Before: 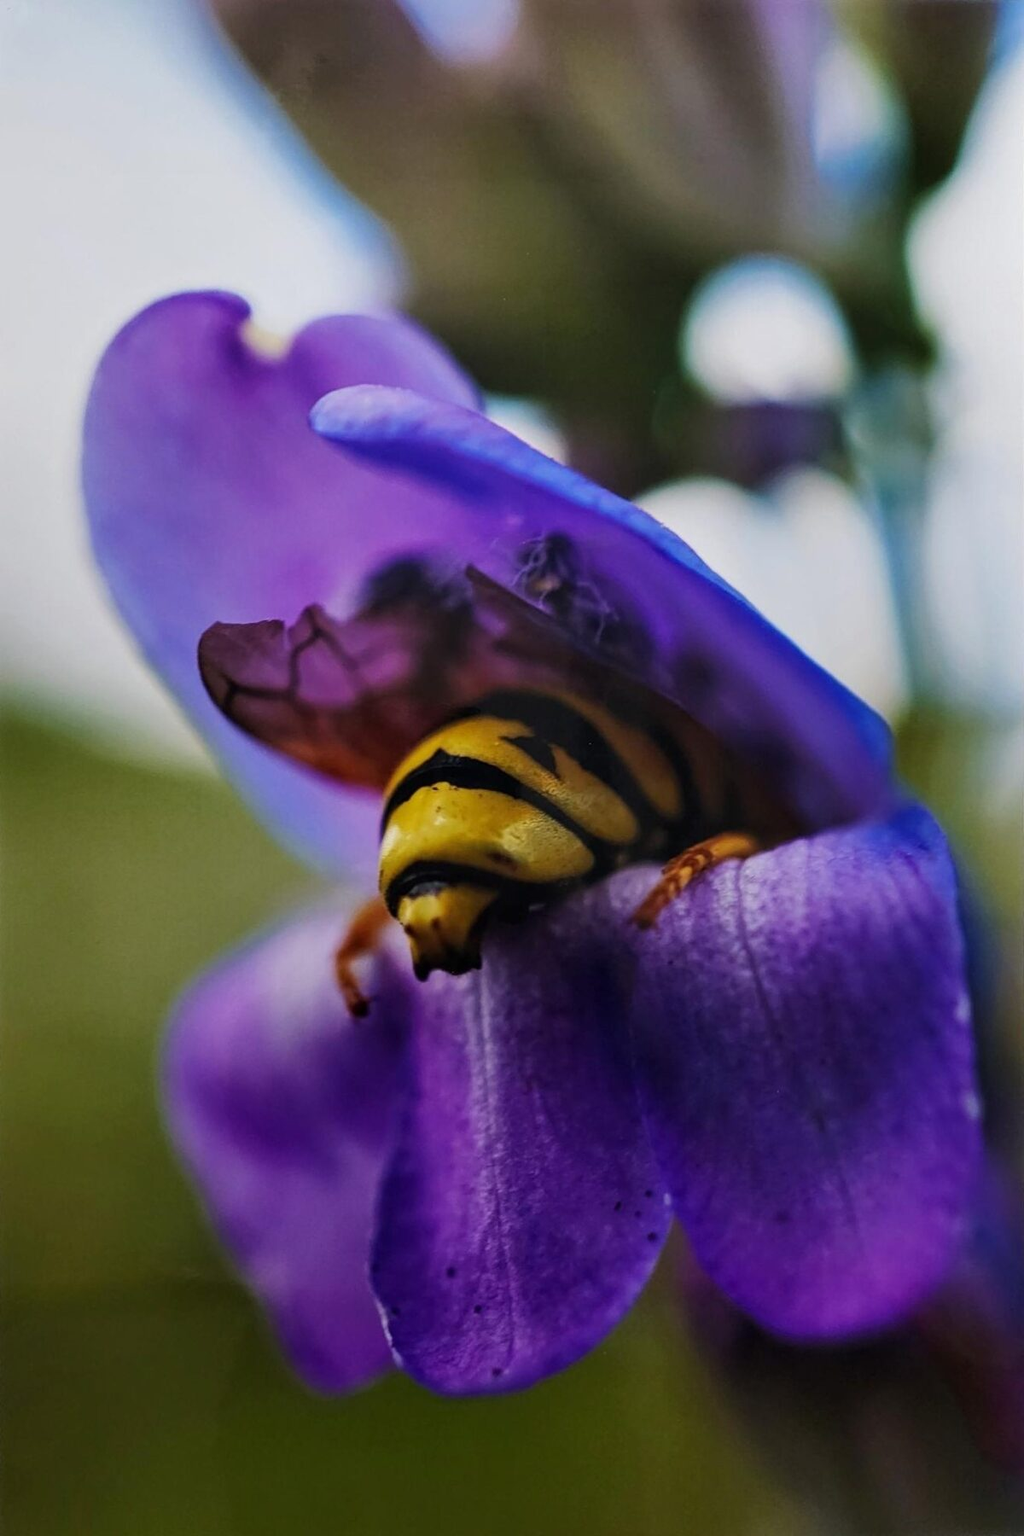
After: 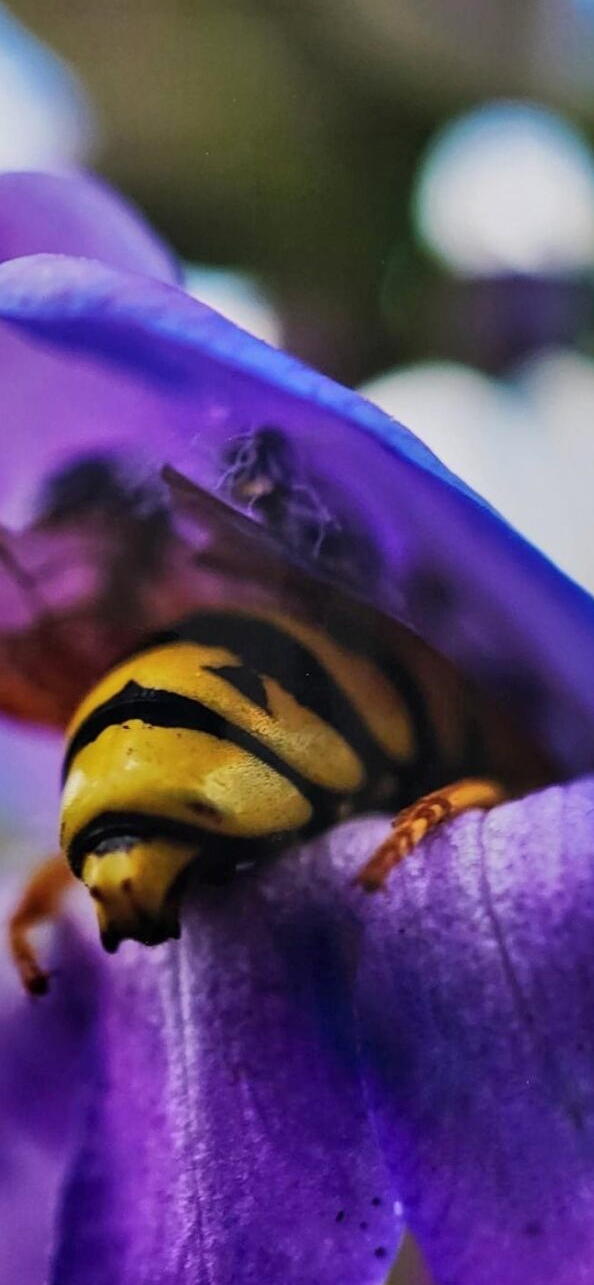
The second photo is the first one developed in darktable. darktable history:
crop: left 32.075%, top 10.976%, right 18.355%, bottom 17.596%
shadows and highlights: low approximation 0.01, soften with gaussian
